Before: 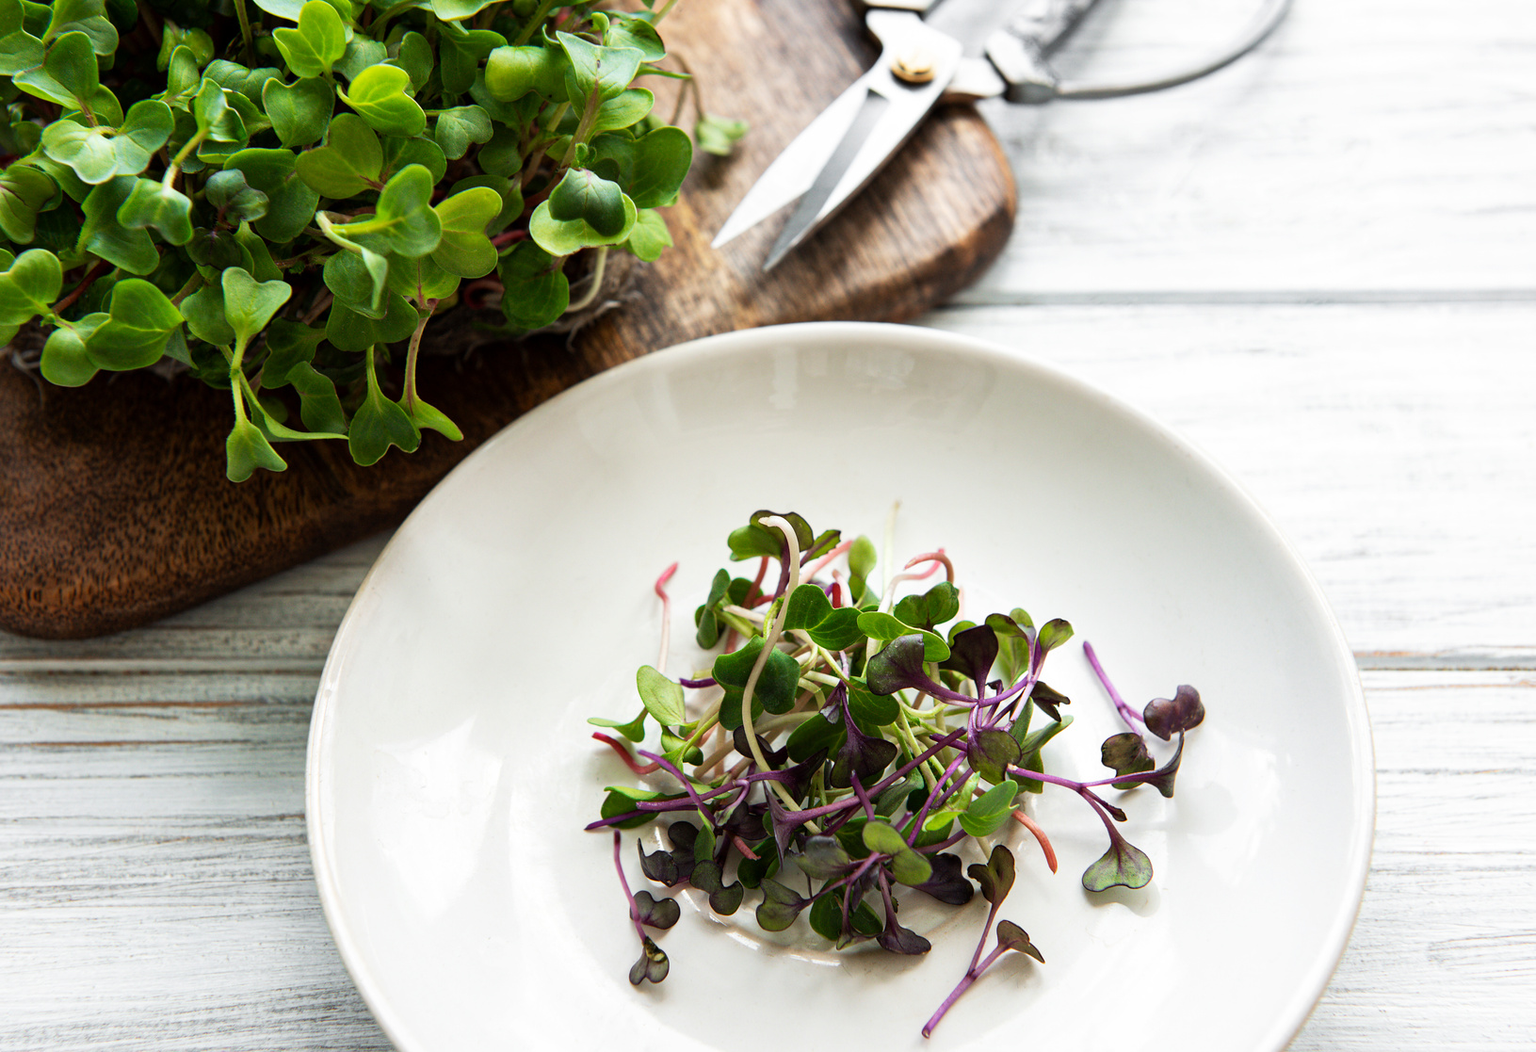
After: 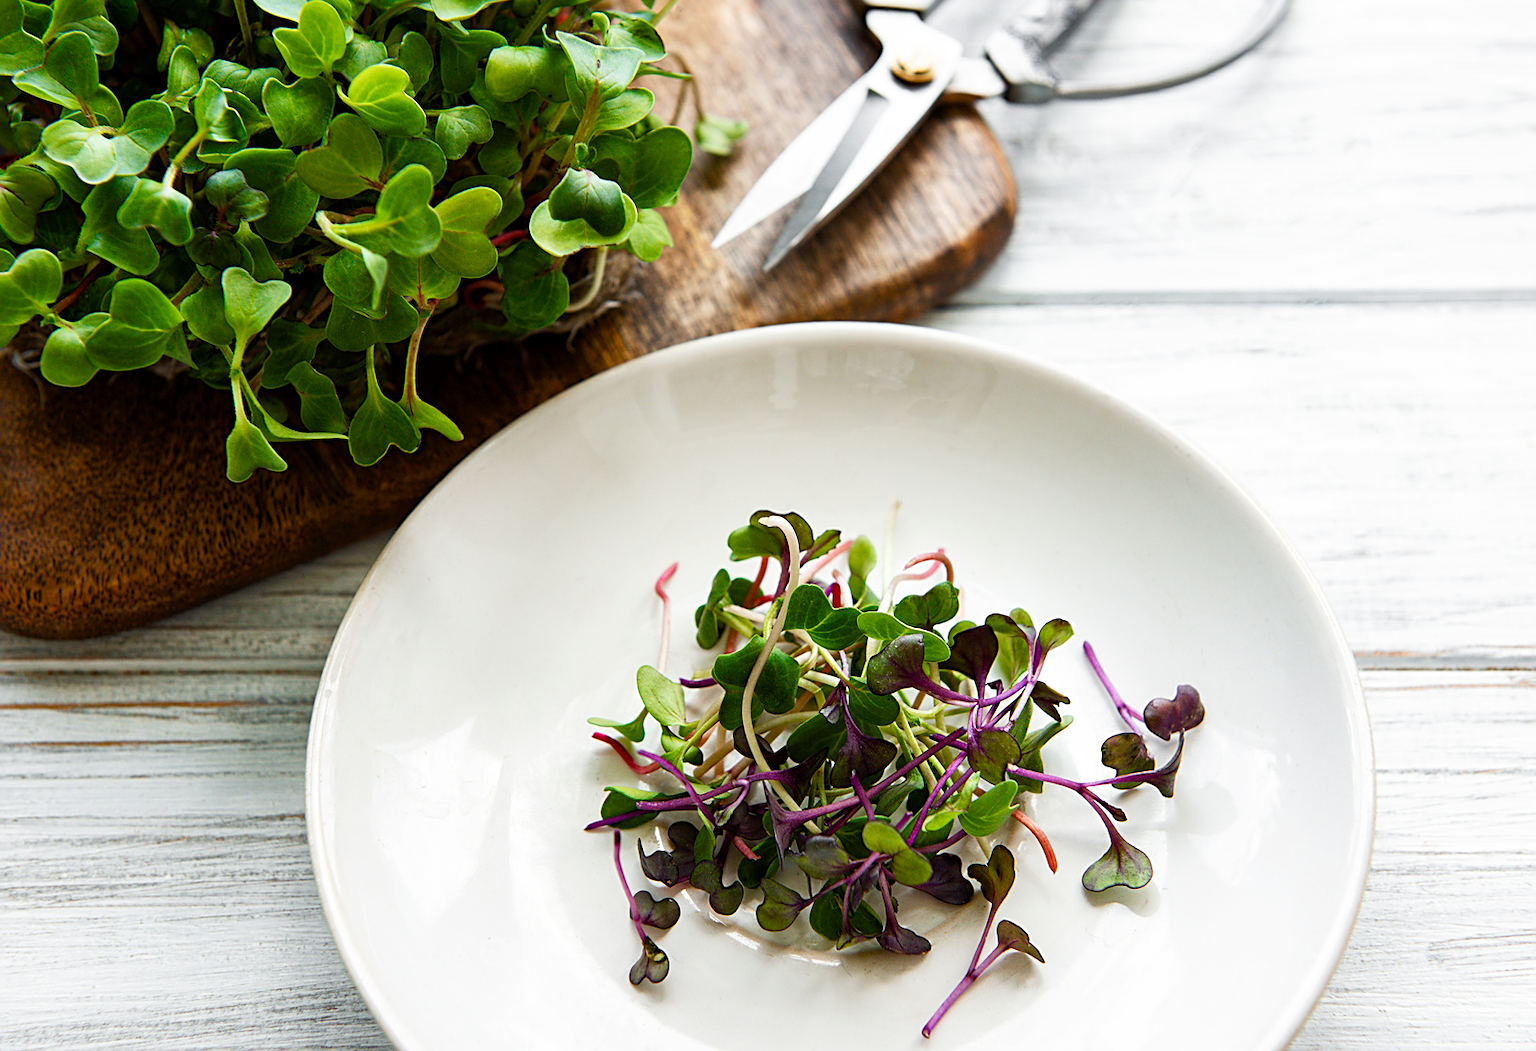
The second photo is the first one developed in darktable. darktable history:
color balance rgb: perceptual saturation grading › global saturation 20%, perceptual saturation grading › highlights -25%, perceptual saturation grading › shadows 50%
sharpen: on, module defaults
